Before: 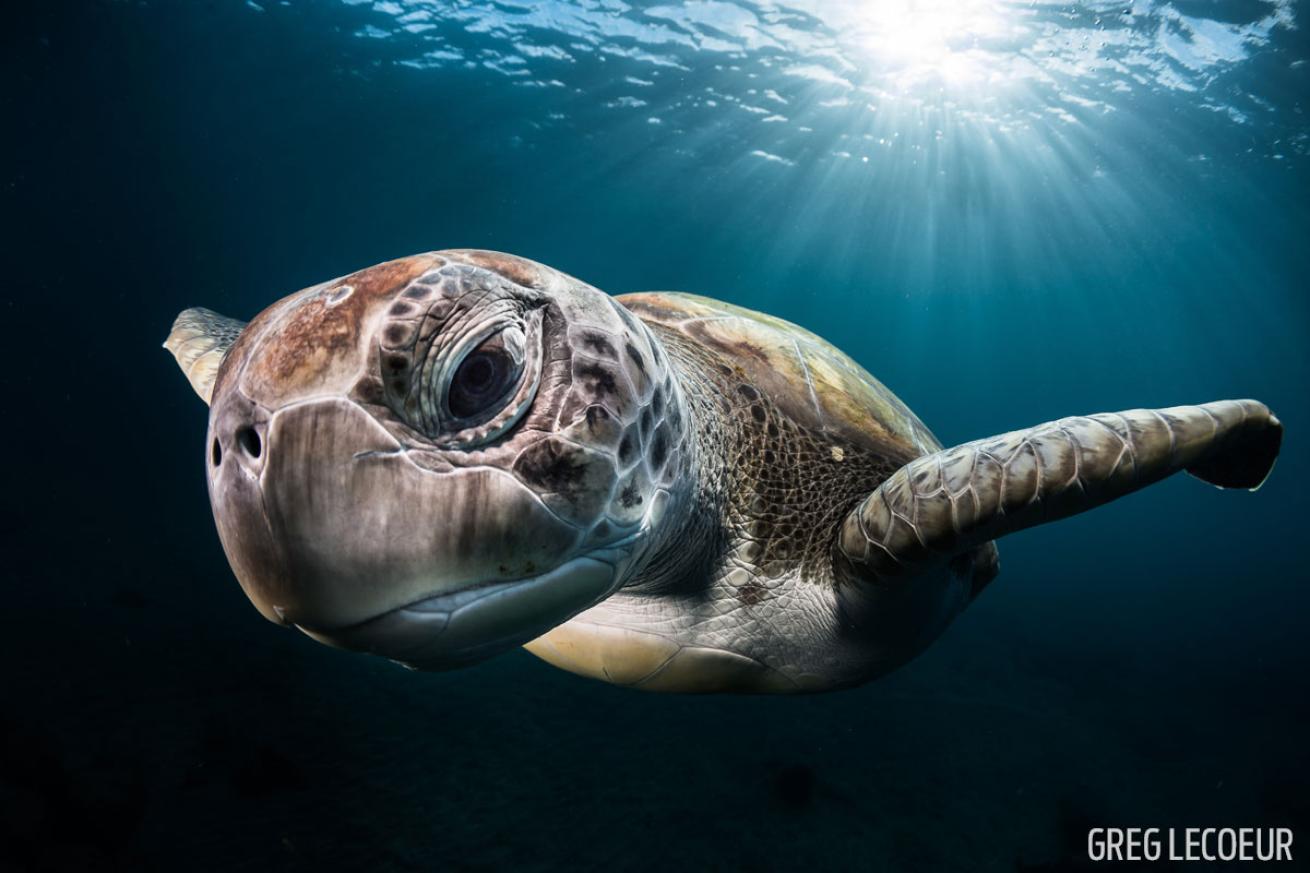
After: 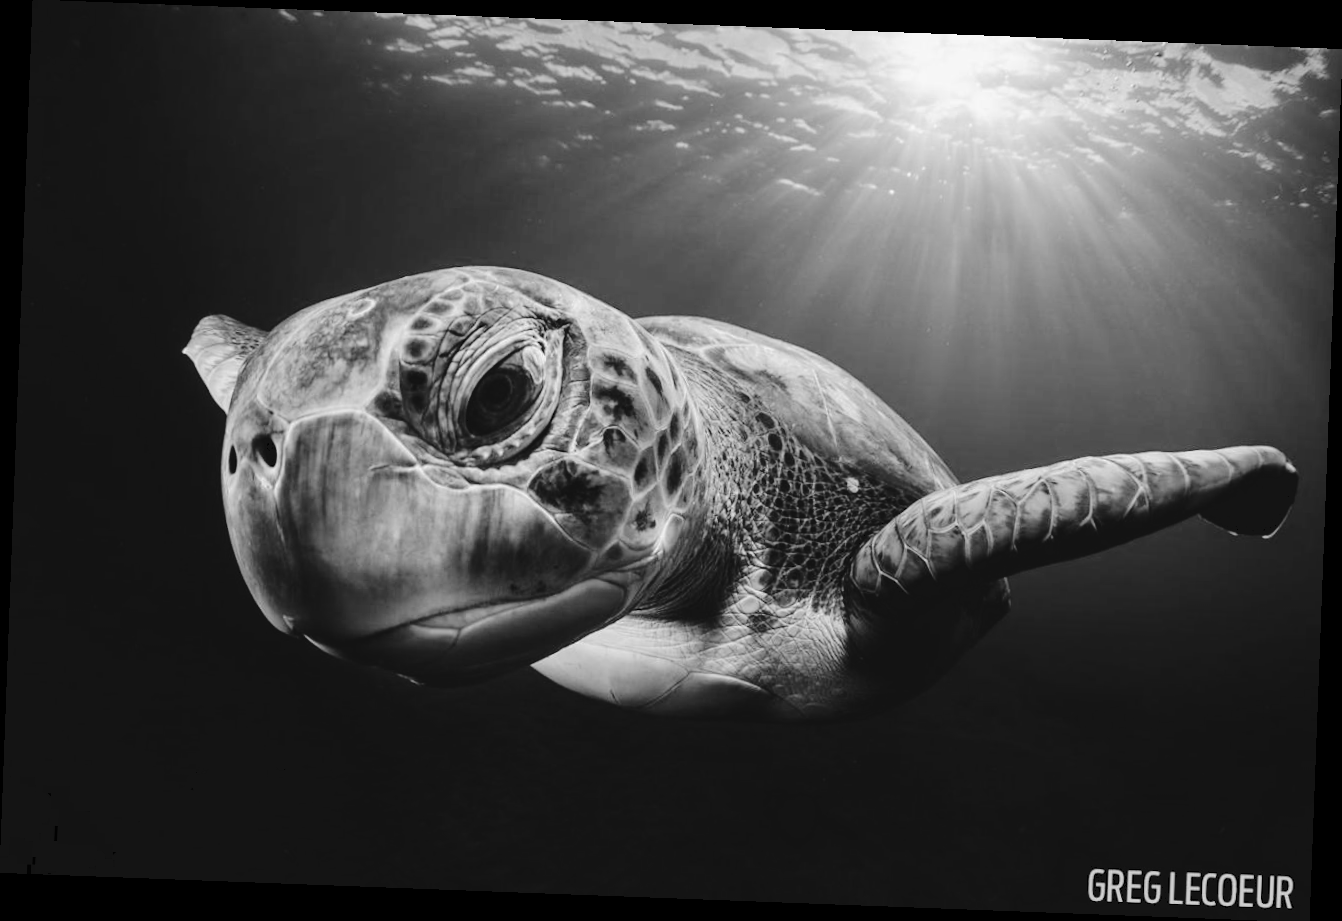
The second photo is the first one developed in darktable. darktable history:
monochrome: a -92.57, b 58.91
levels: levels [0, 0.48, 0.961]
white balance: red 0.982, blue 1.018
tone curve: curves: ch0 [(0, 0) (0.003, 0.064) (0.011, 0.065) (0.025, 0.061) (0.044, 0.068) (0.069, 0.083) (0.1, 0.102) (0.136, 0.126) (0.177, 0.172) (0.224, 0.225) (0.277, 0.306) (0.335, 0.397) (0.399, 0.483) (0.468, 0.56) (0.543, 0.634) (0.623, 0.708) (0.709, 0.77) (0.801, 0.832) (0.898, 0.899) (1, 1)], preserve colors none
rotate and perspective: rotation 2.17°, automatic cropping off
